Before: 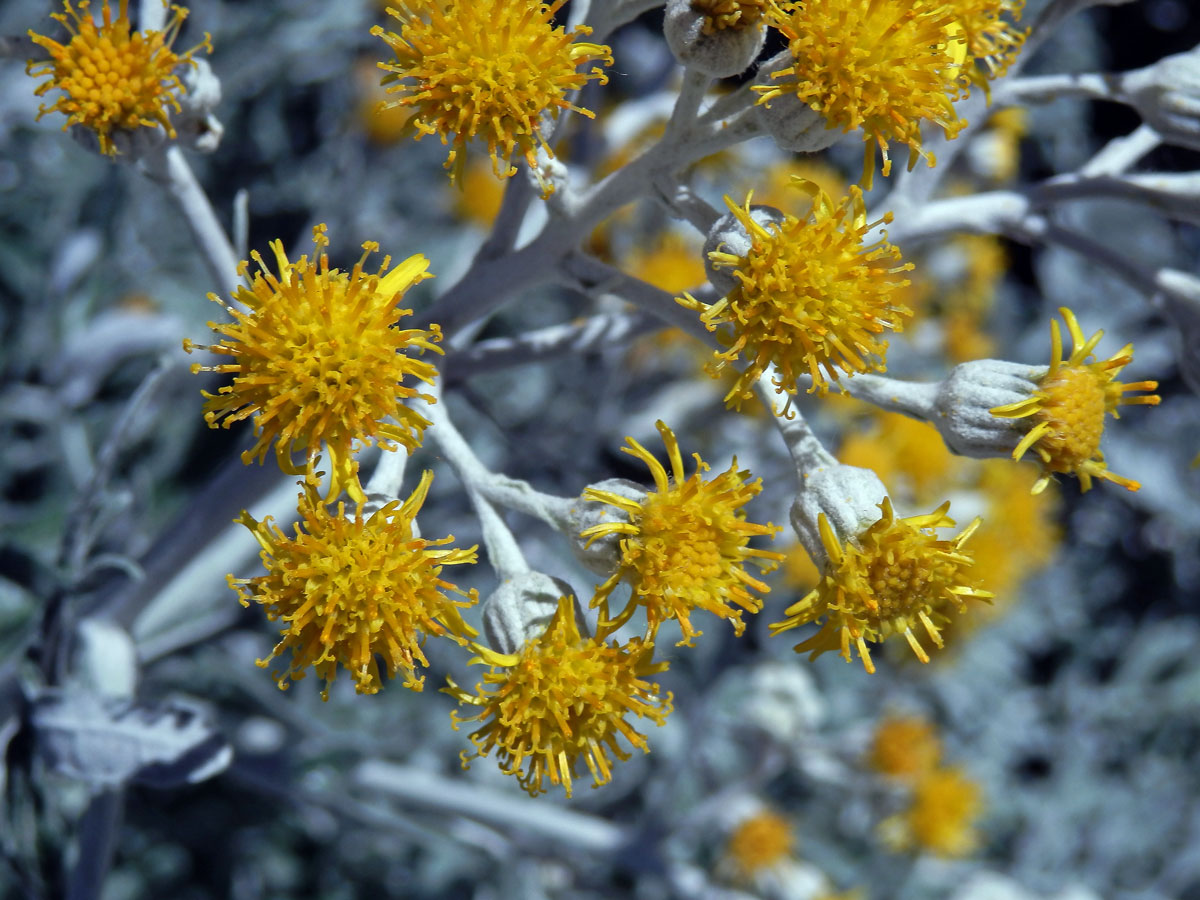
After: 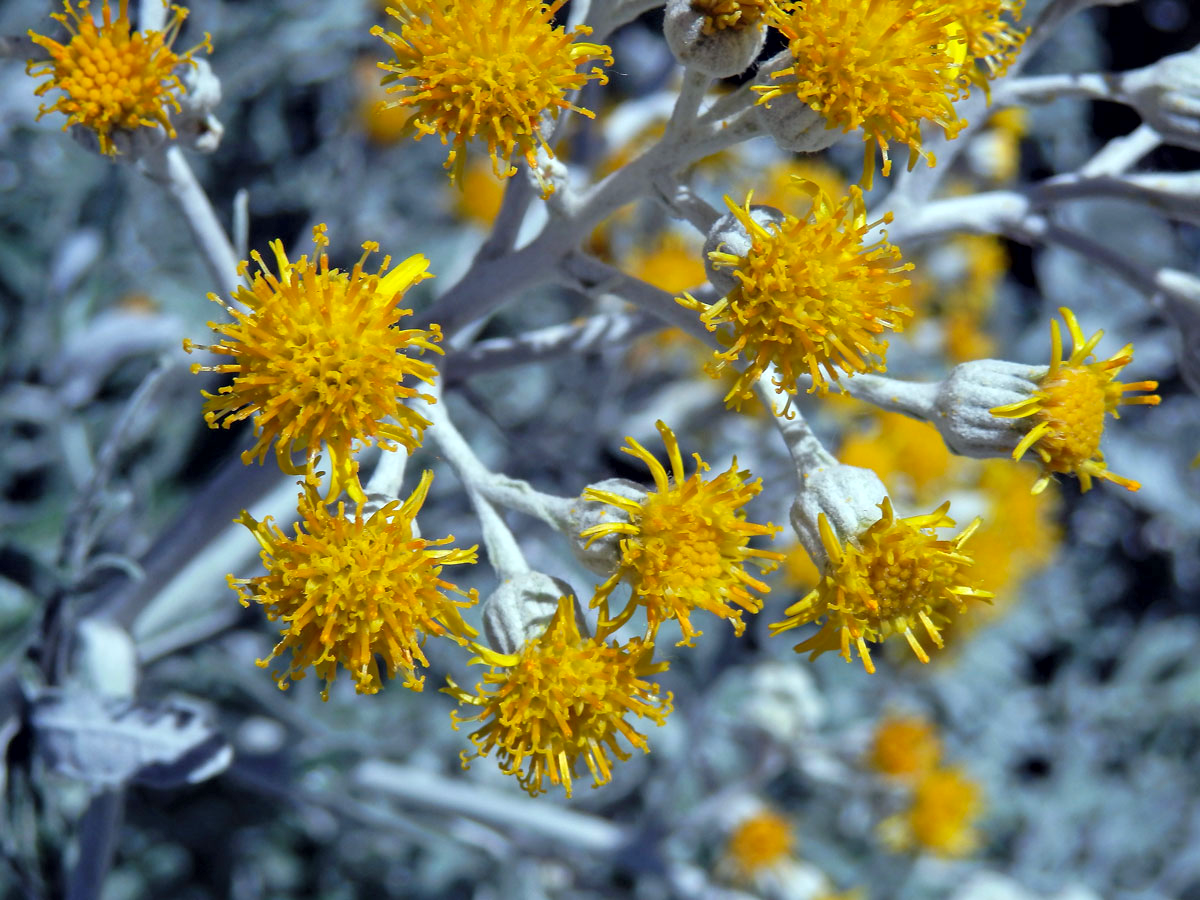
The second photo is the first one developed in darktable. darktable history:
contrast equalizer: y [[0.6 ×6], [0.55 ×6], [0 ×6], [0 ×6], [0 ×6]], mix 0.155
contrast brightness saturation: brightness 0.09, saturation 0.193
